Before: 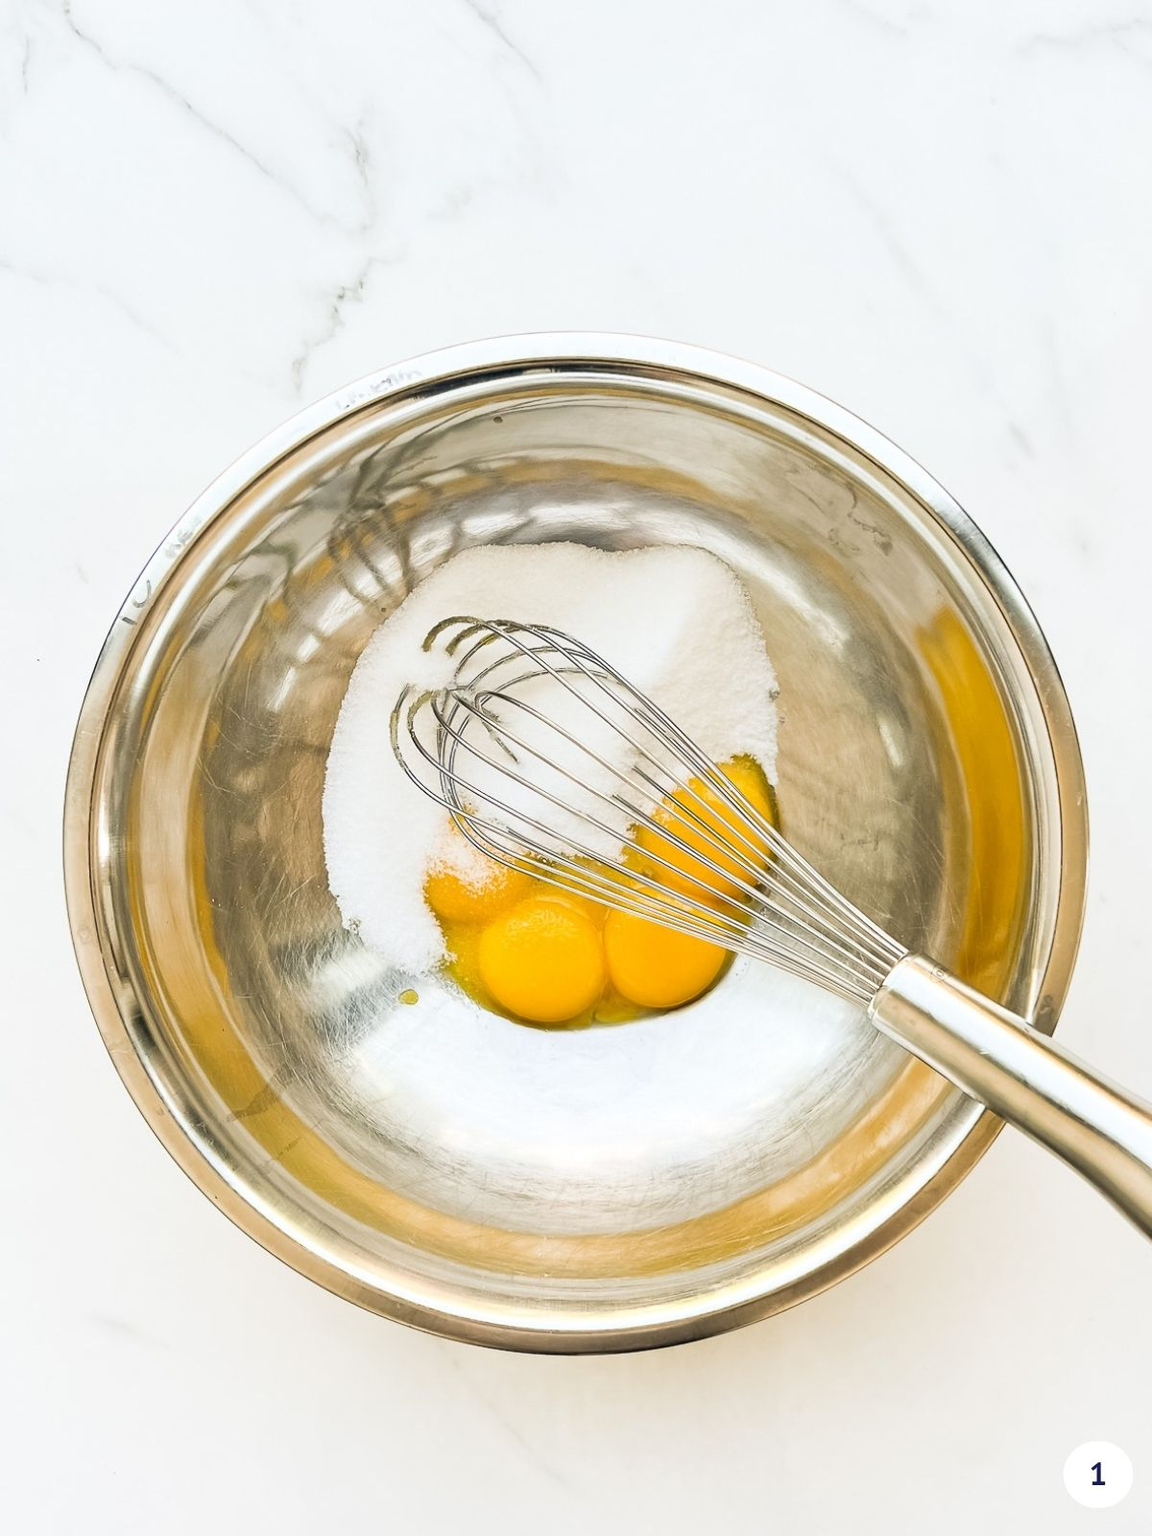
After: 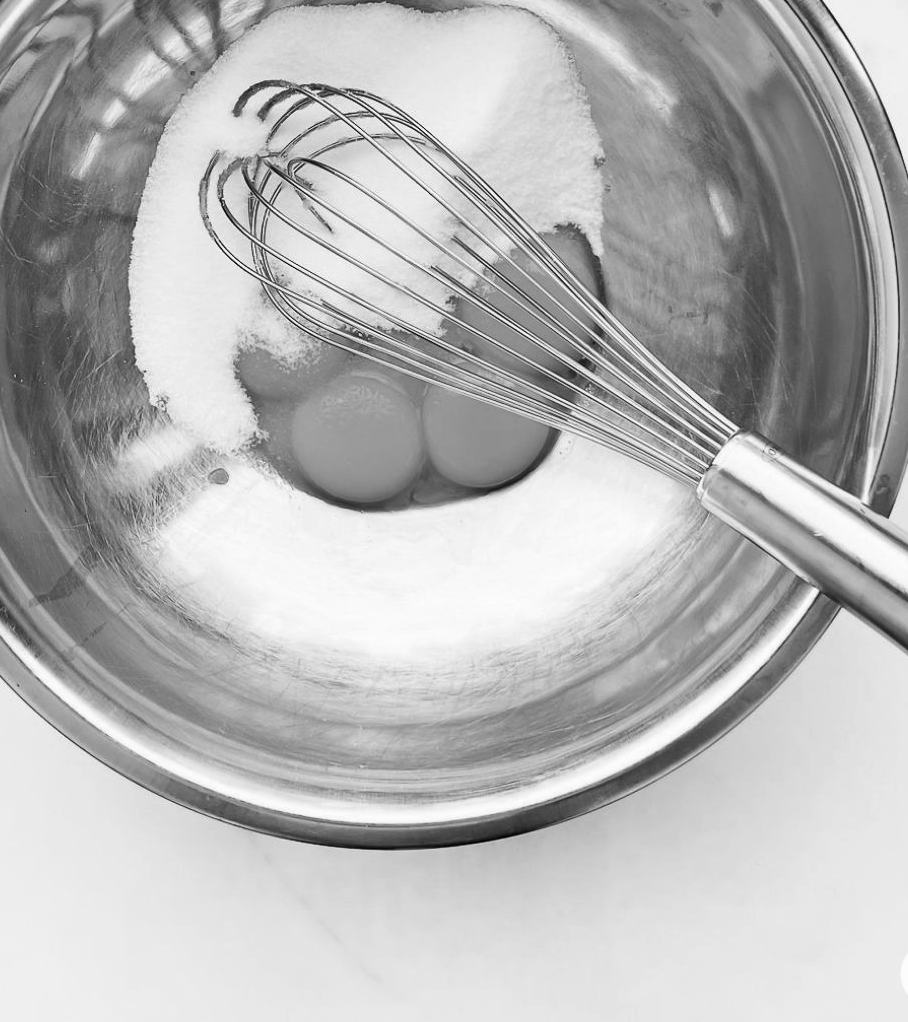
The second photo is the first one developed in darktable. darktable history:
color calibration: output gray [0.25, 0.35, 0.4, 0], illuminant as shot in camera, x 0.358, y 0.373, temperature 4628.91 K
crop and rotate: left 17.293%, top 35.234%, right 7.033%, bottom 0.855%
contrast brightness saturation: contrast 0.065, brightness -0.128, saturation 0.045
